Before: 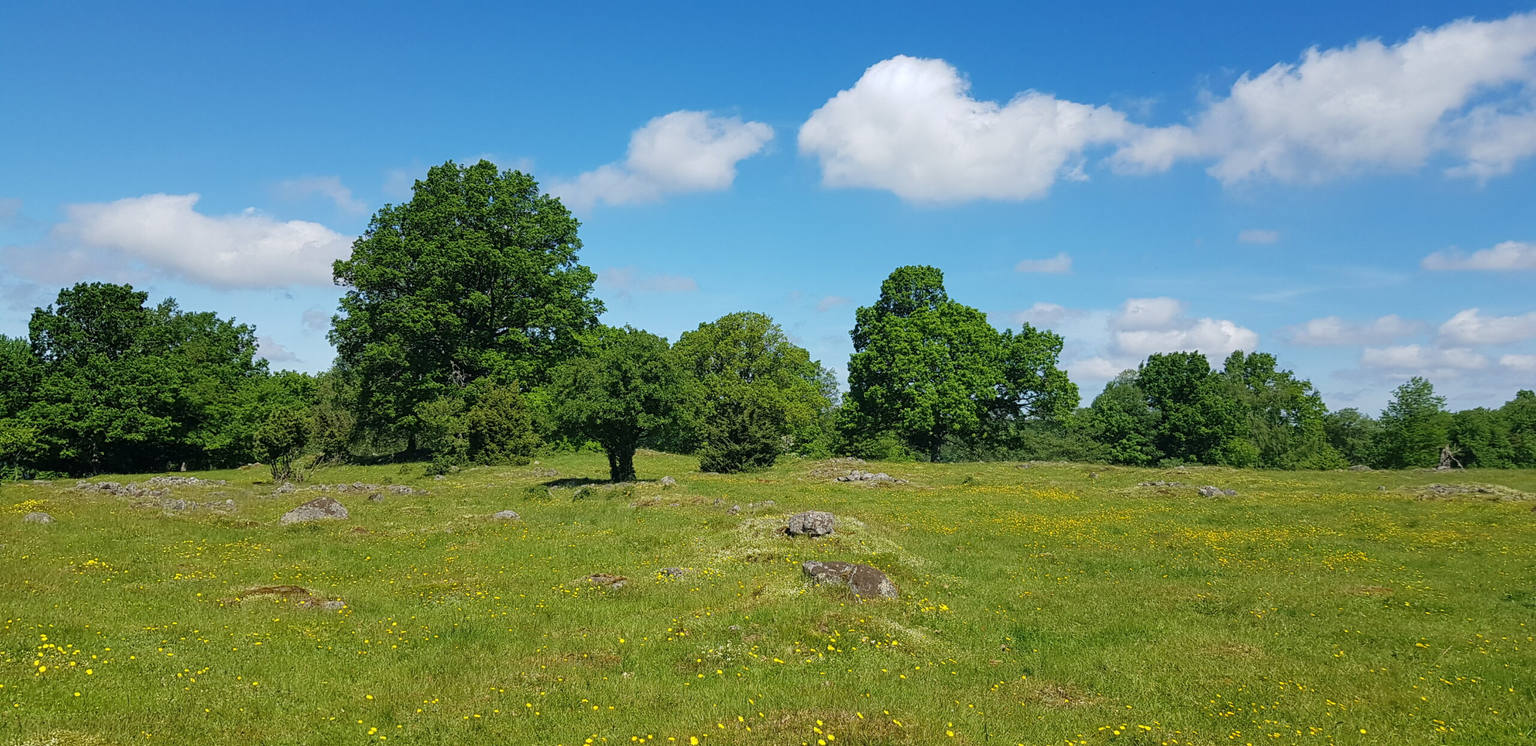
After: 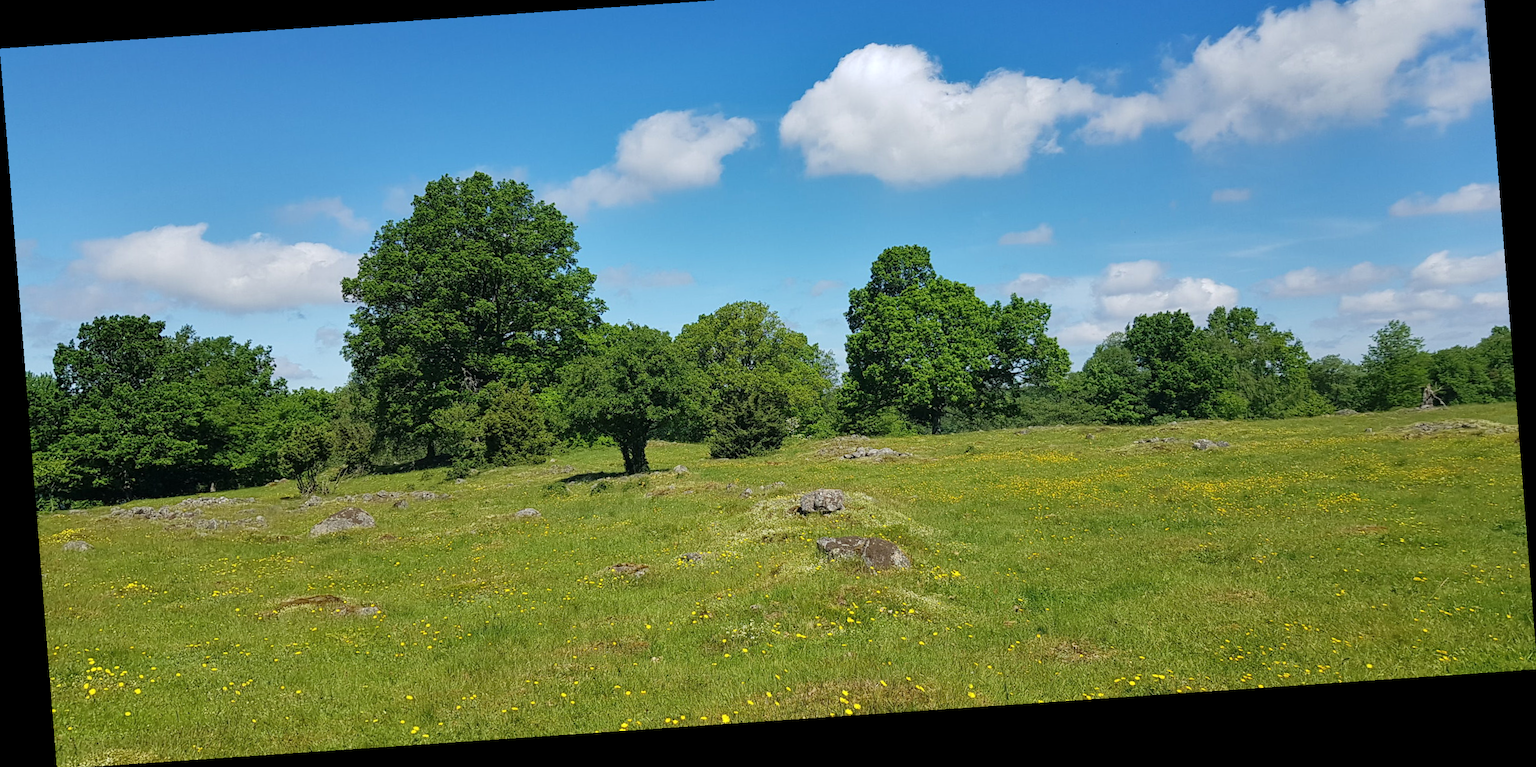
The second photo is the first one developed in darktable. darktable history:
rotate and perspective: rotation -4.2°, shear 0.006, automatic cropping off
shadows and highlights: shadows 12, white point adjustment 1.2, soften with gaussian
crop and rotate: top 6.25%
